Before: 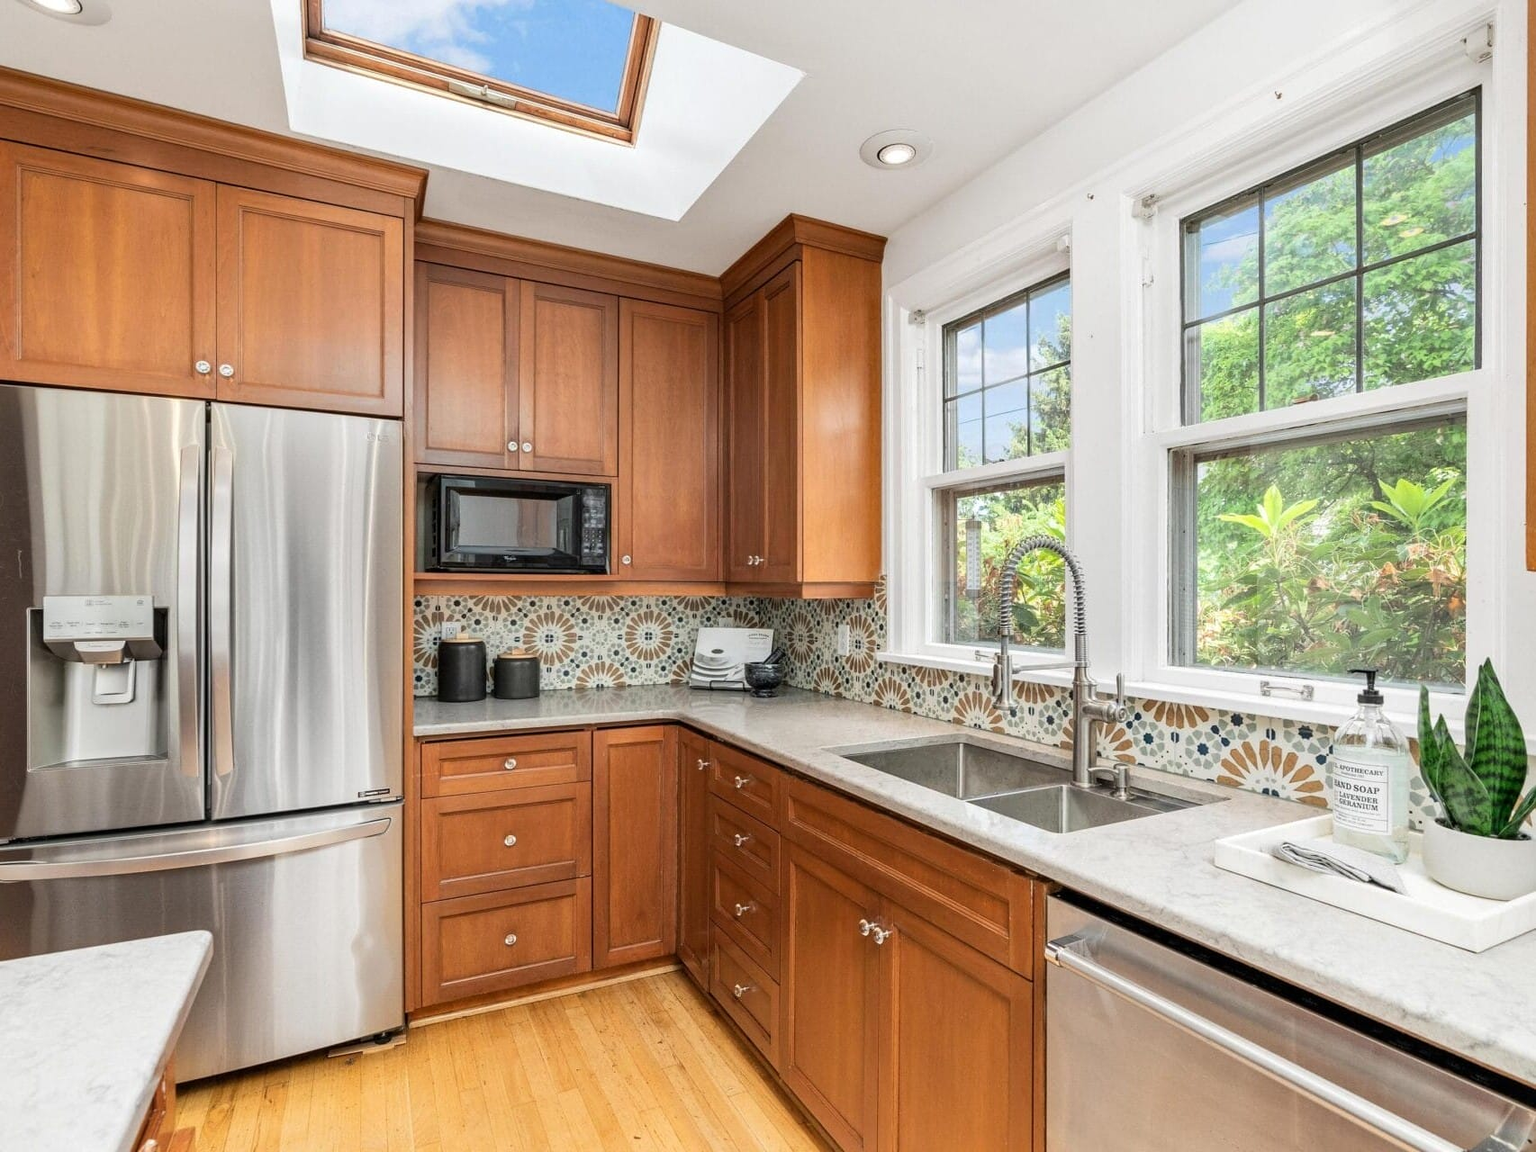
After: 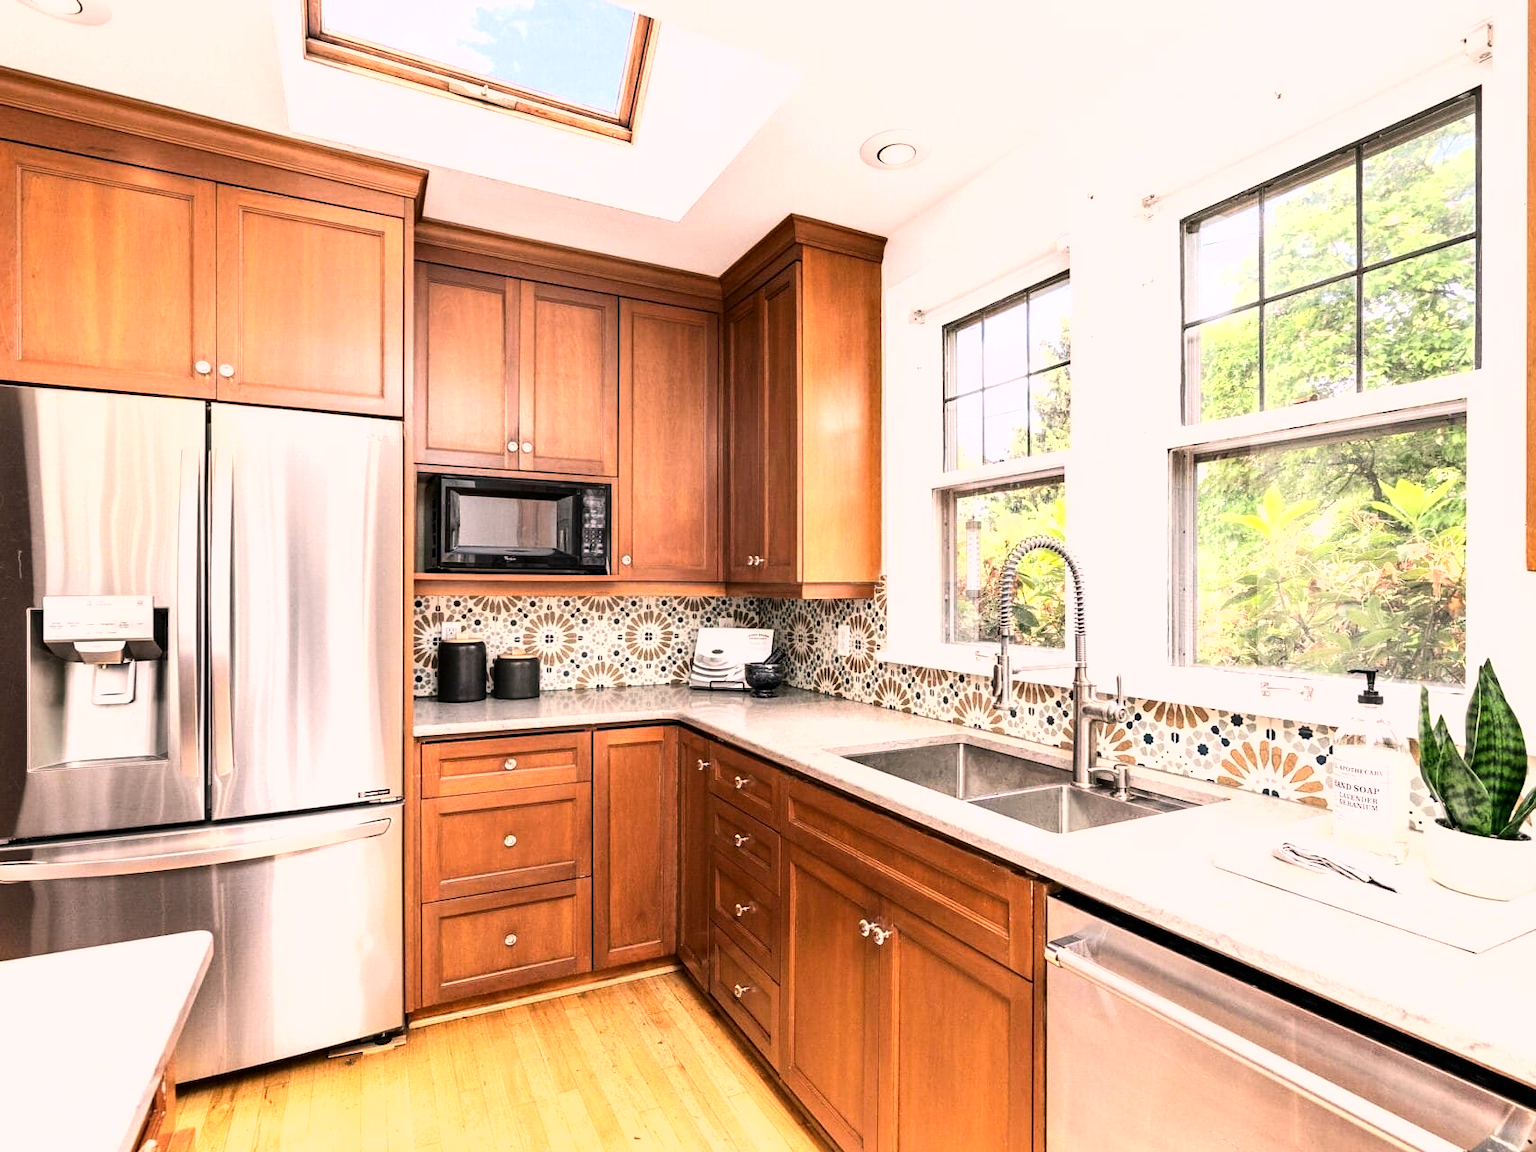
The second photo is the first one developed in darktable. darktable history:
exposure: exposure 0.202 EV, compensate exposure bias true, compensate highlight preservation false
tone equalizer: -8 EV -0.742 EV, -7 EV -0.707 EV, -6 EV -0.576 EV, -5 EV -0.384 EV, -3 EV 0.403 EV, -2 EV 0.6 EV, -1 EV 0.692 EV, +0 EV 0.754 EV, edges refinement/feathering 500, mask exposure compensation -1.57 EV, preserve details no
color correction: highlights a* 12.17, highlights b* 5.57
shadows and highlights: shadows -29.92, highlights 29.71
